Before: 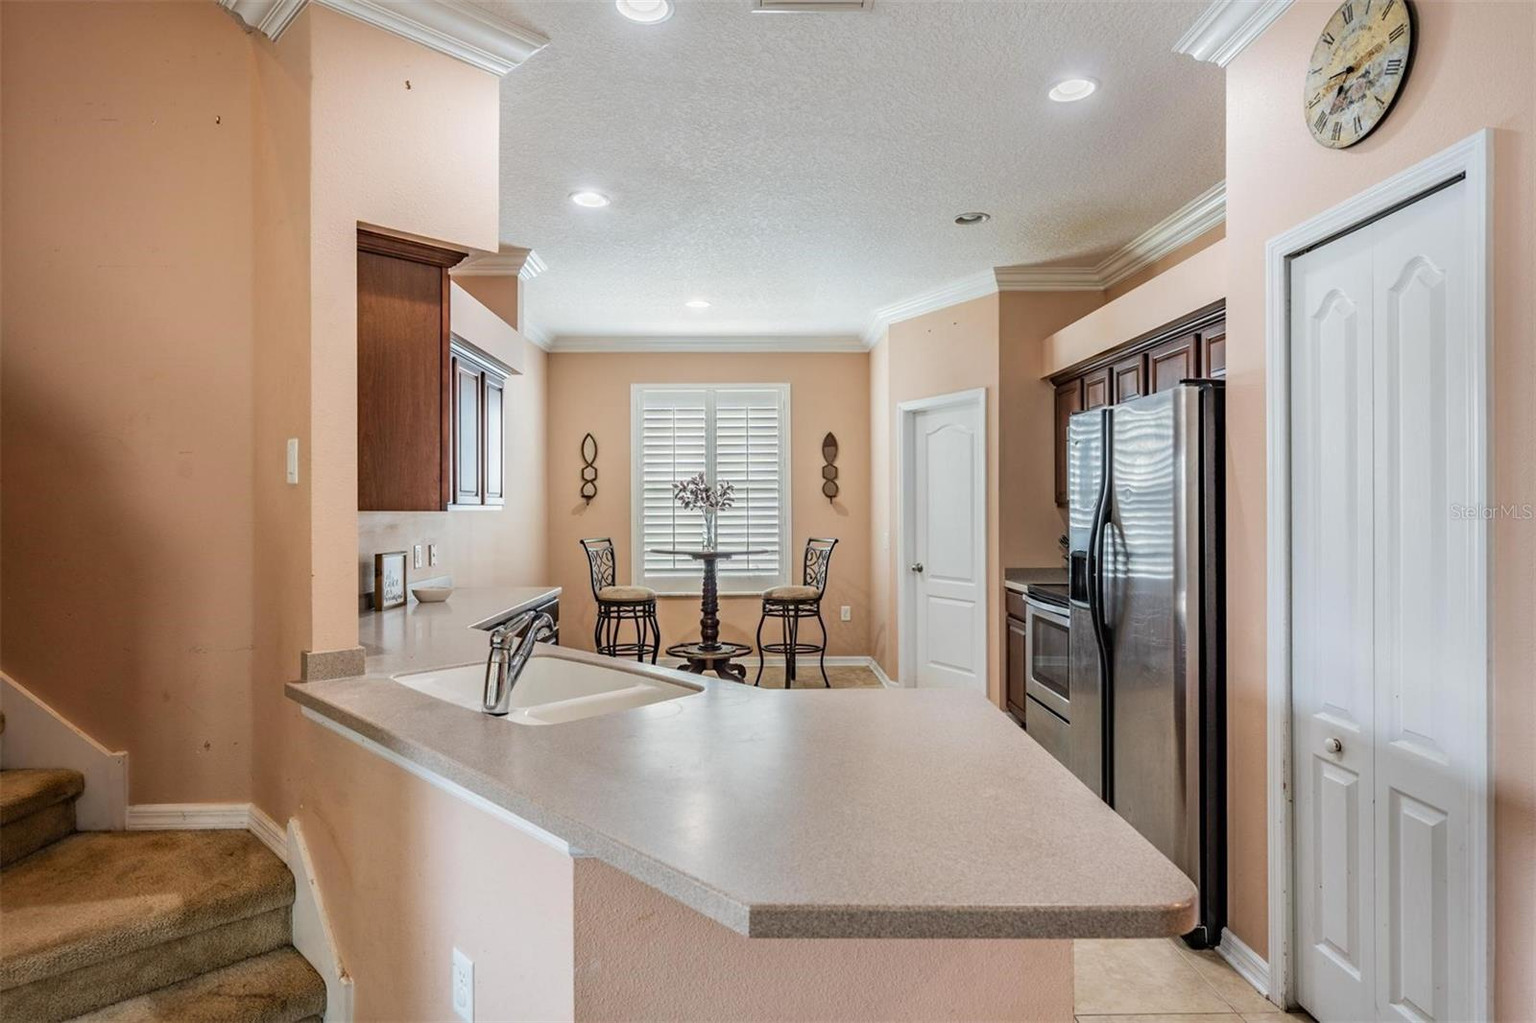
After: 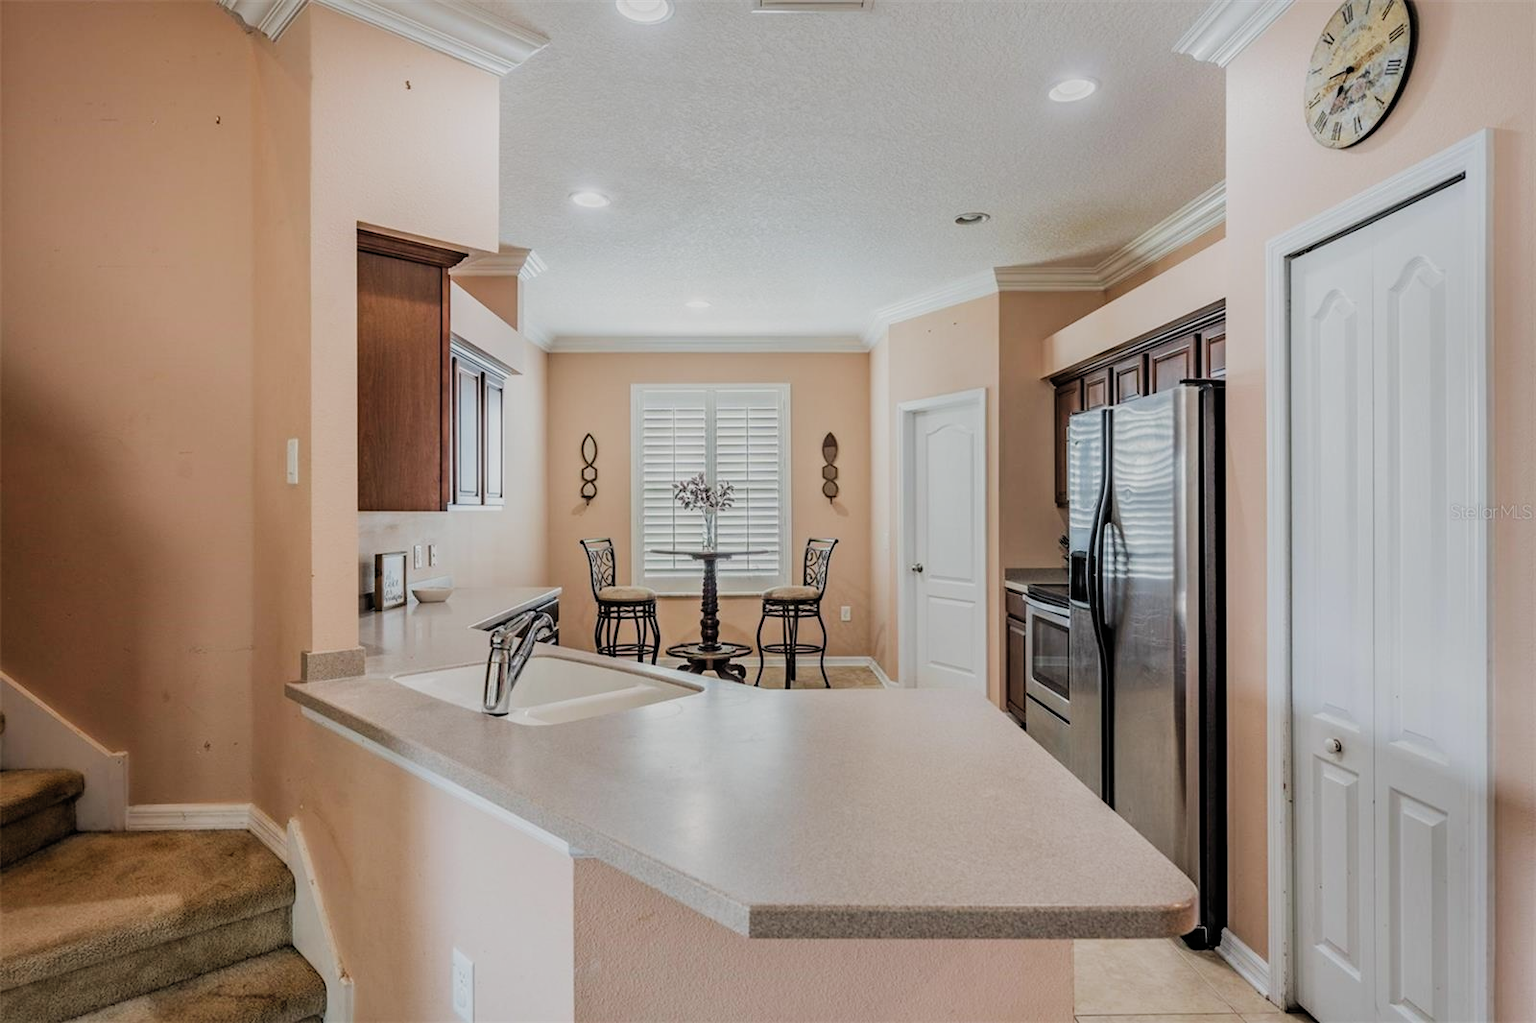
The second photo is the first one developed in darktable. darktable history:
filmic rgb: black relative exposure -7.99 EV, white relative exposure 4 EV, hardness 4.15, color science v4 (2020)
